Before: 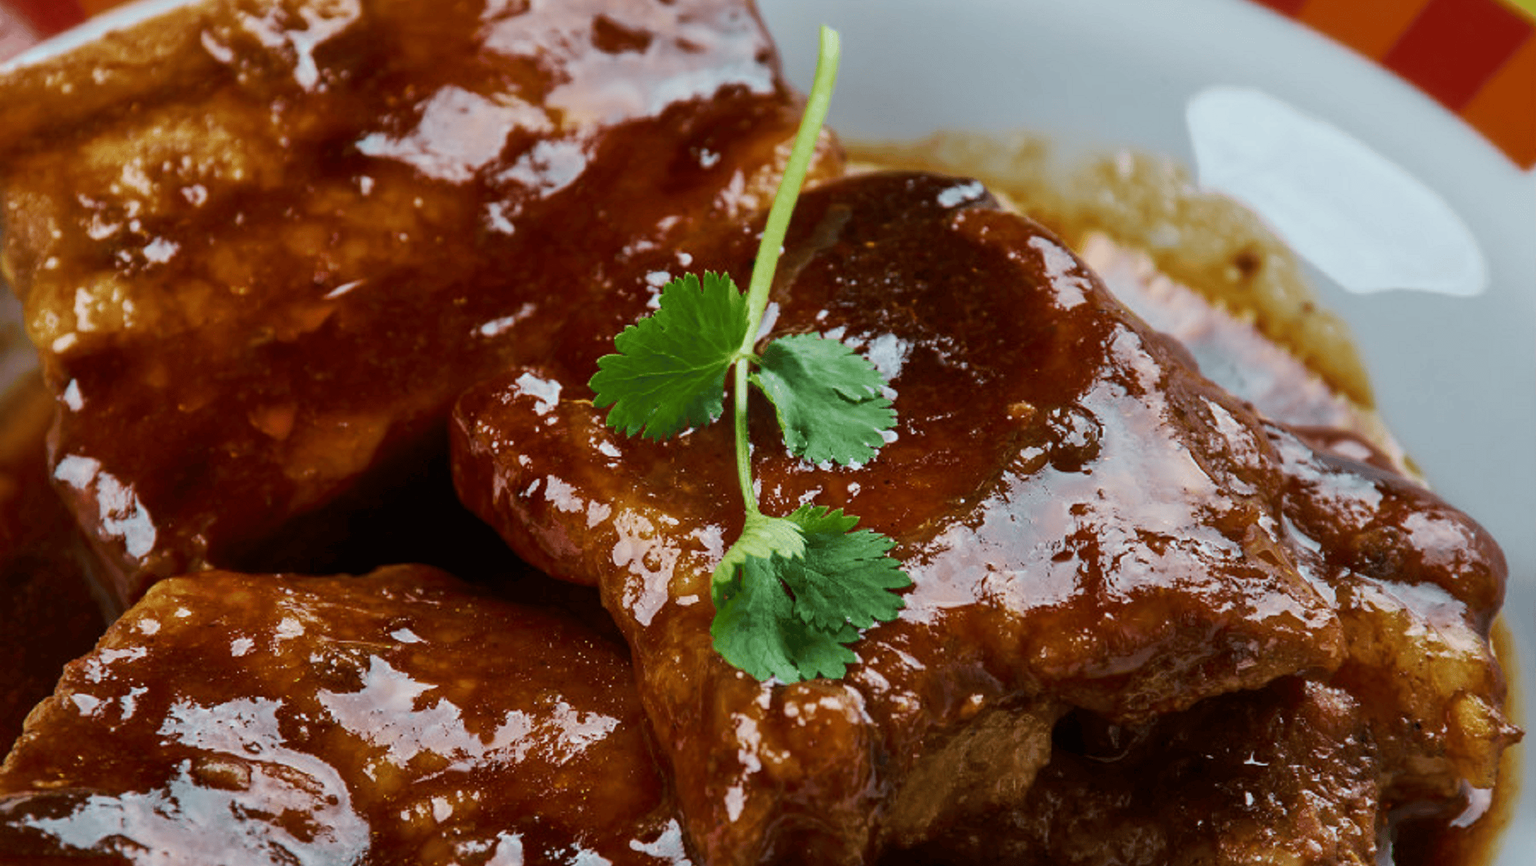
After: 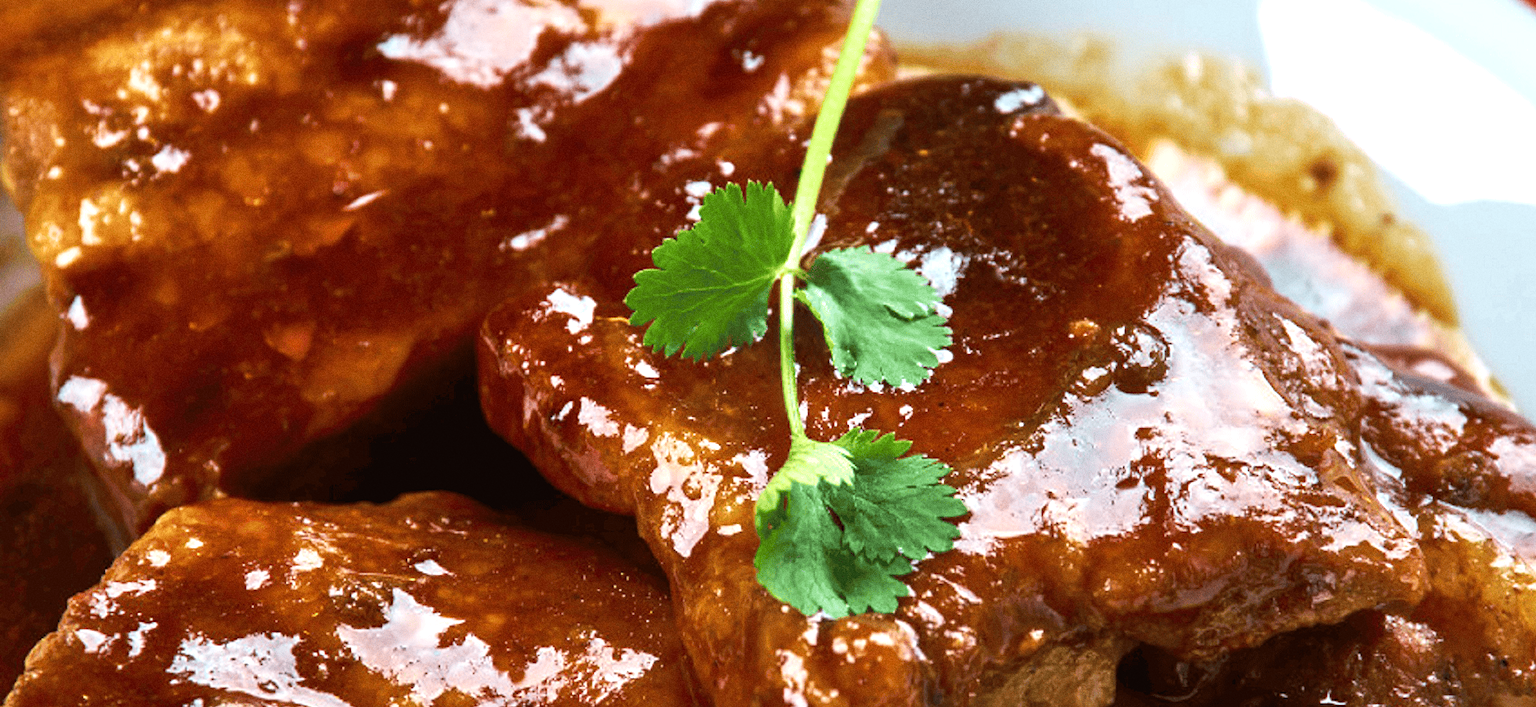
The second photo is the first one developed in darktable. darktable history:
crop and rotate: angle 0.03°, top 11.643%, right 5.651%, bottom 11.189%
grain: coarseness 0.09 ISO
exposure: black level correction 0, exposure 1 EV, compensate highlight preservation false
